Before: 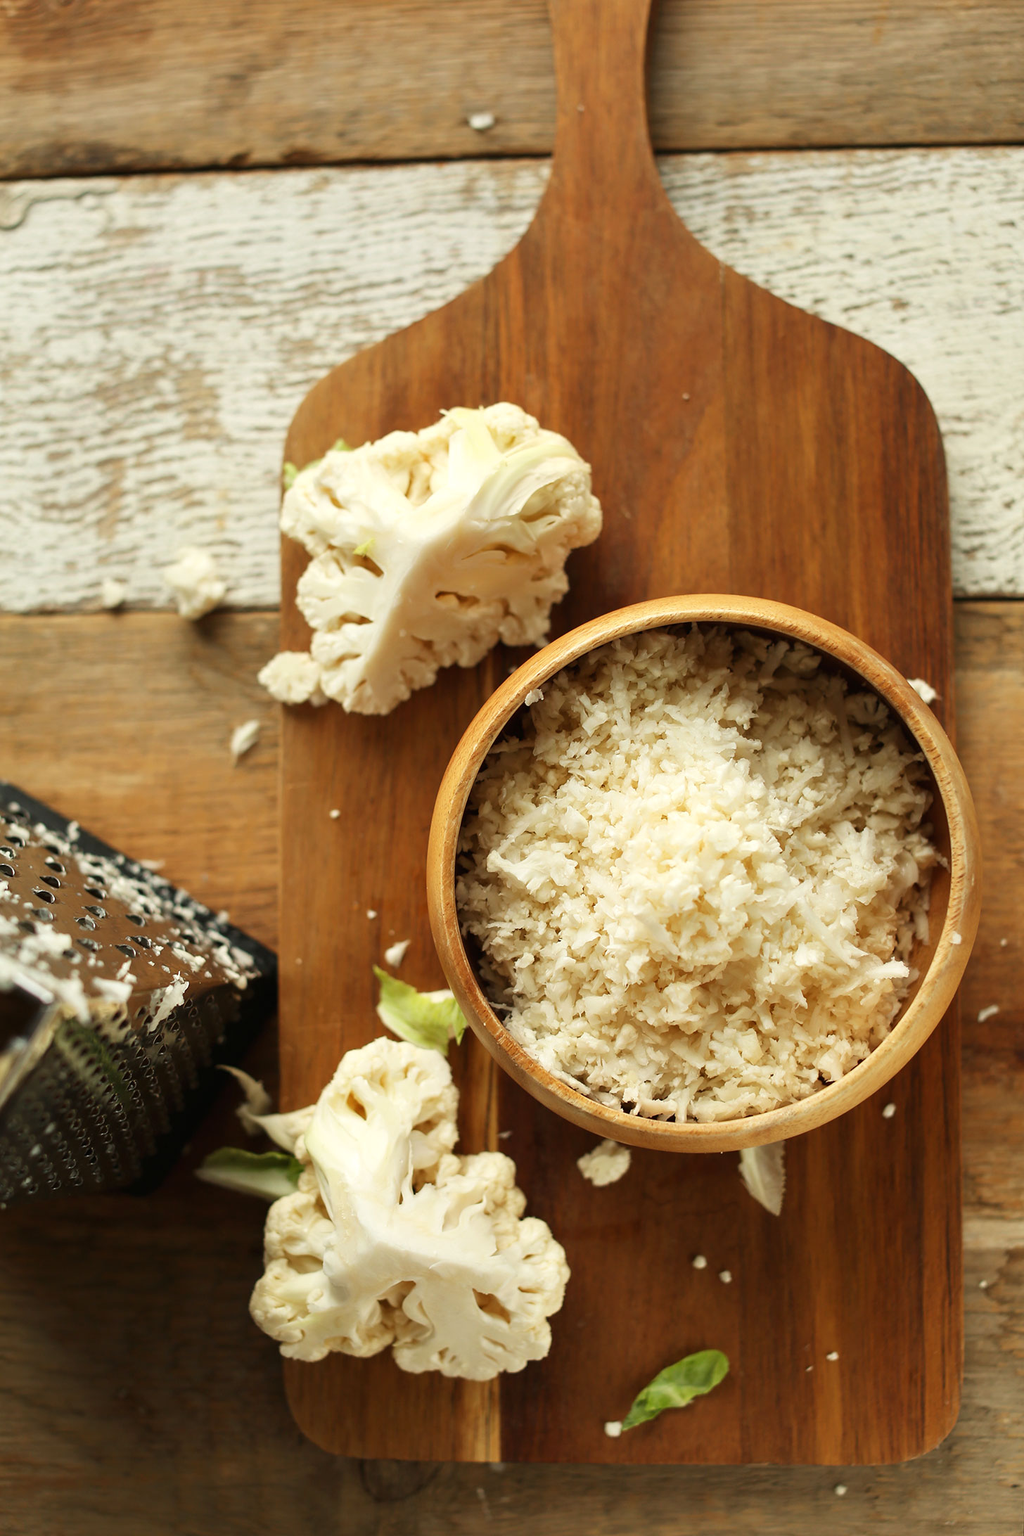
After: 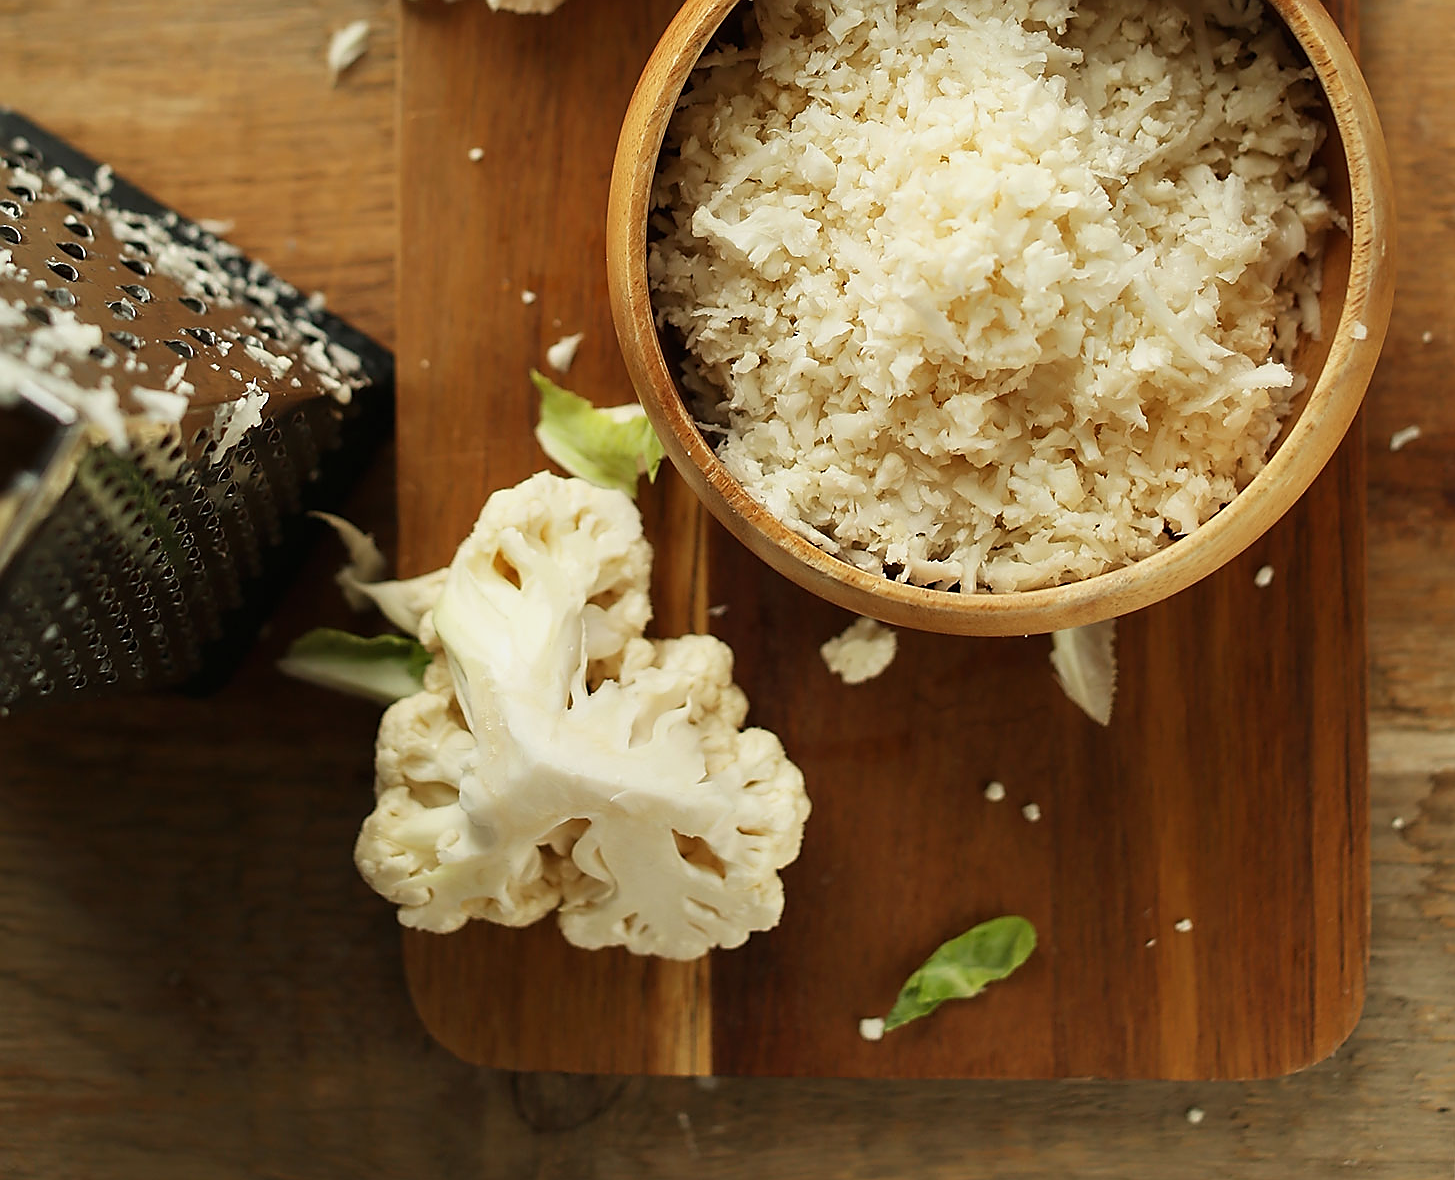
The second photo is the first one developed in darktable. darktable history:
exposure: exposure -0.205 EV, compensate highlight preservation false
sharpen: radius 1.401, amount 1.267, threshold 0.733
crop and rotate: top 45.957%, right 0.053%
